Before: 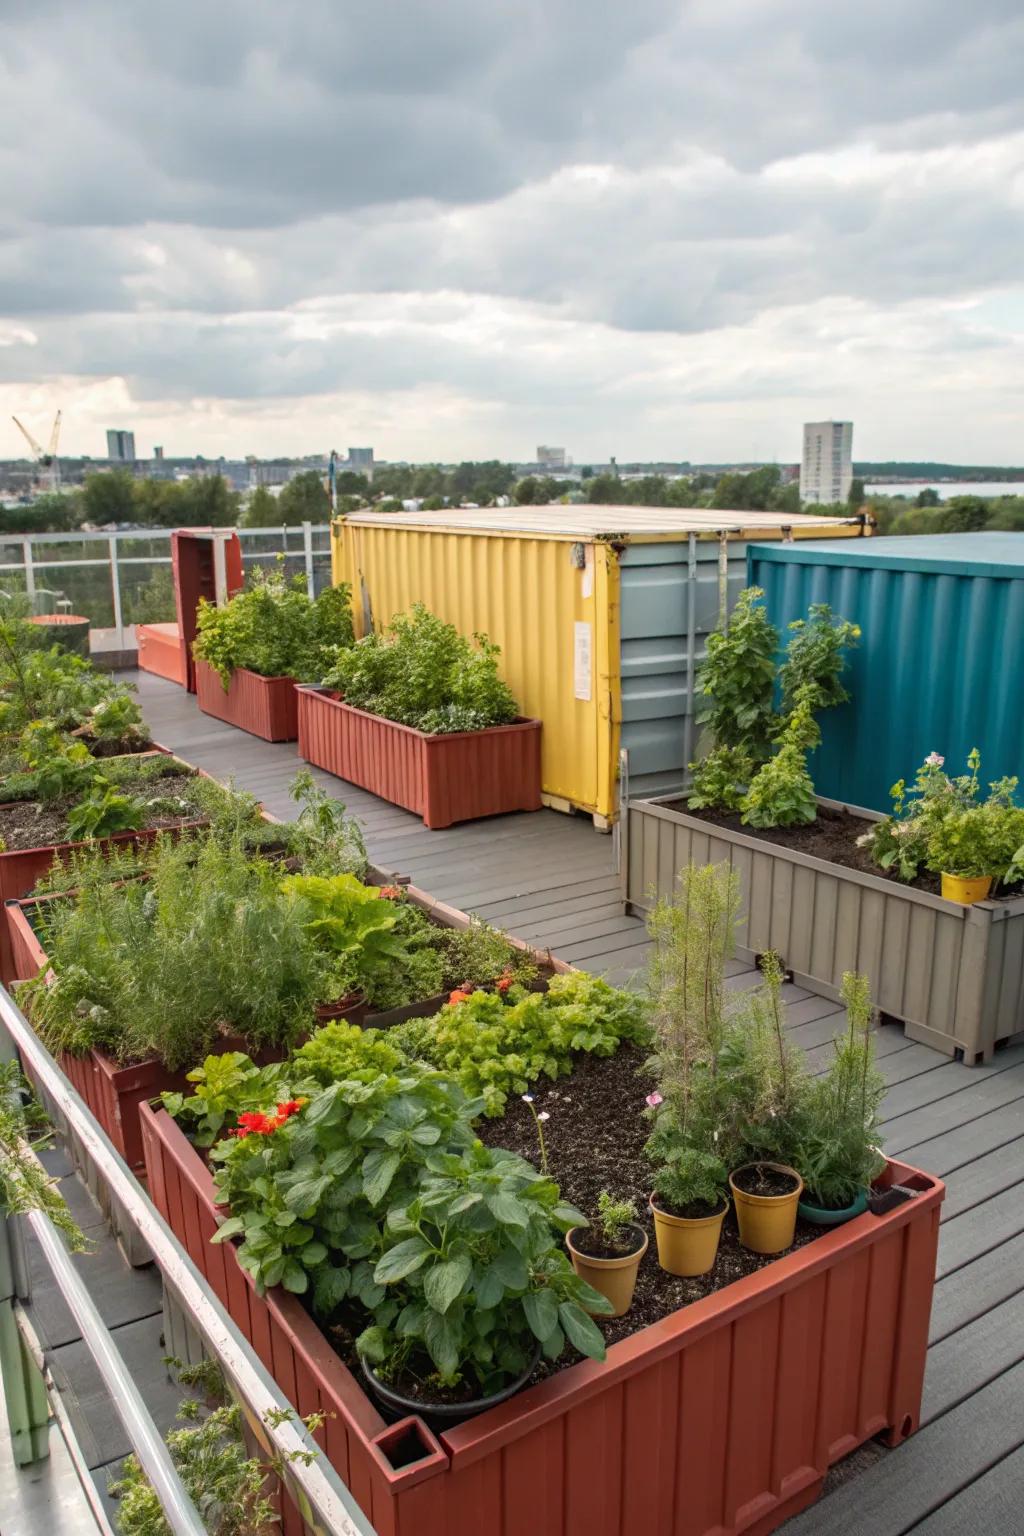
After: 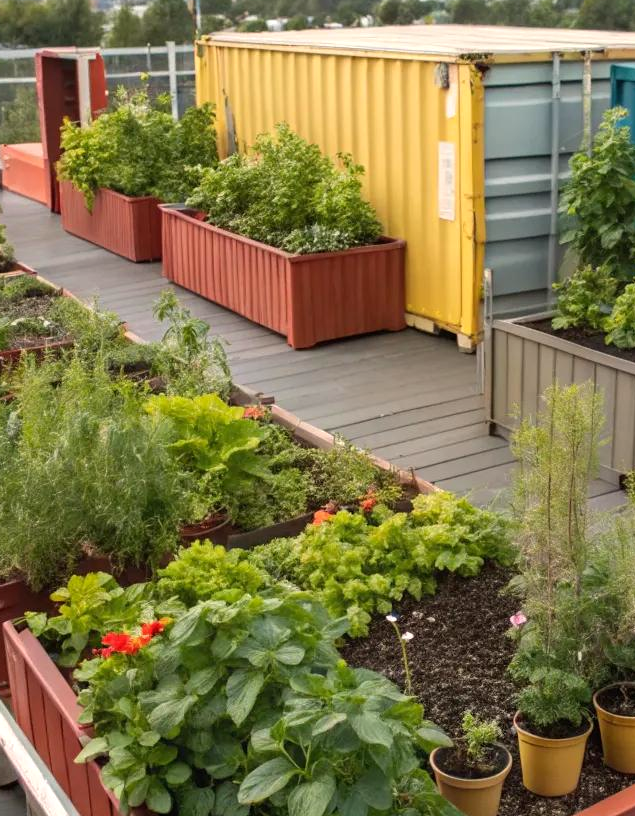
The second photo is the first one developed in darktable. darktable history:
exposure: exposure 0.2 EV, compensate highlight preservation false
crop: left 13.312%, top 31.28%, right 24.627%, bottom 15.582%
color calibration: x 0.342, y 0.355, temperature 5146 K
